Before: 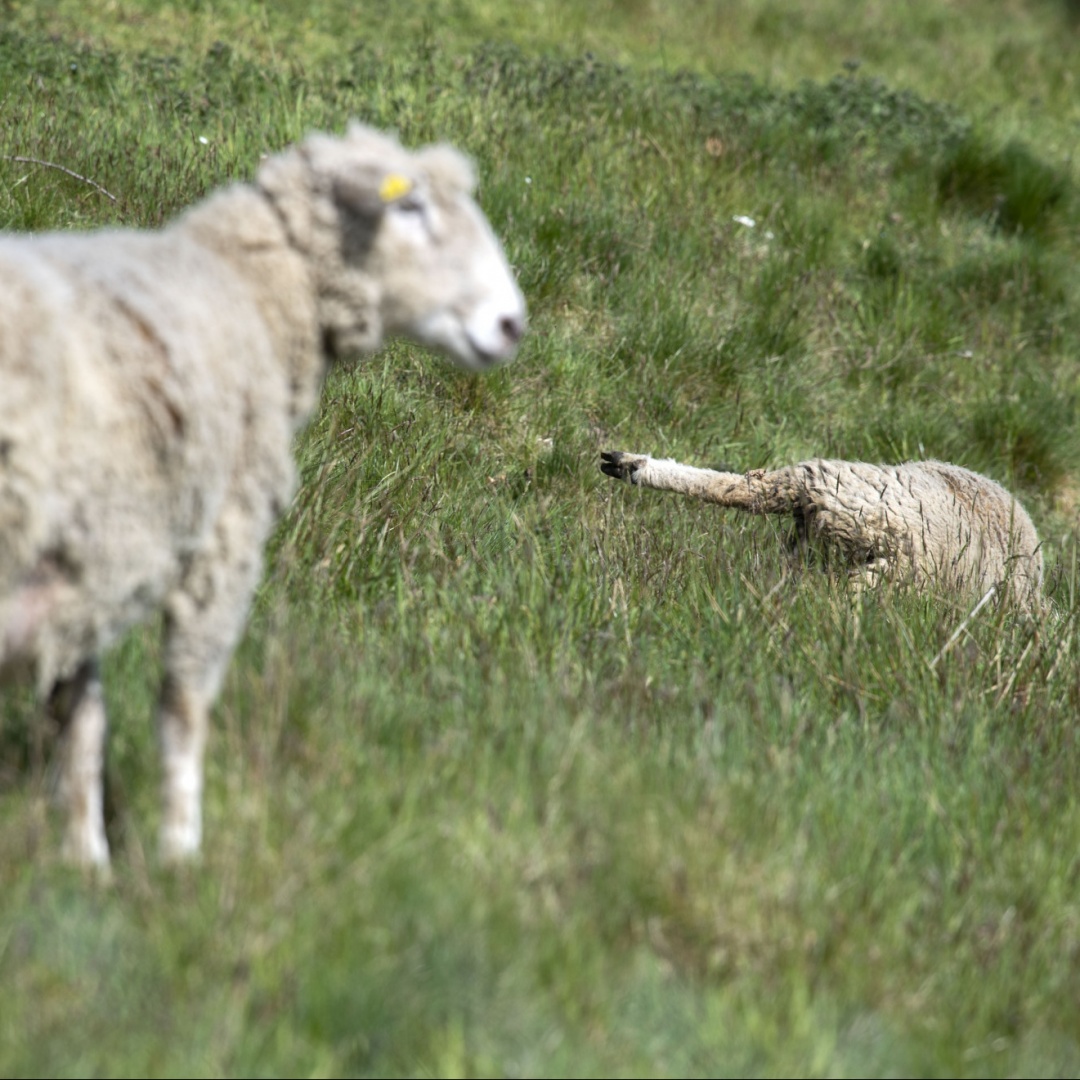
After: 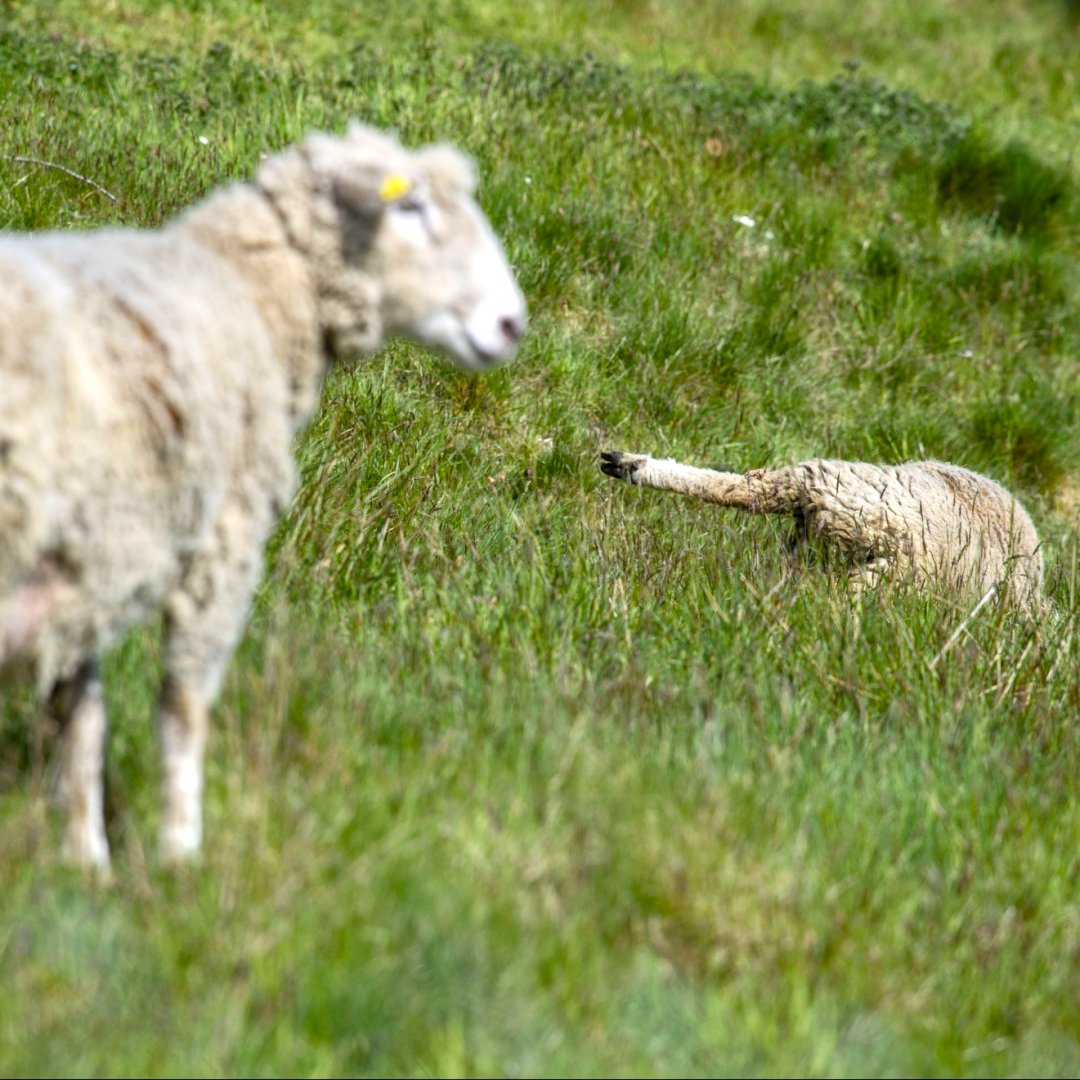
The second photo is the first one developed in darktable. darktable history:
contrast brightness saturation: contrast 0.072, brightness 0.079, saturation 0.178
color balance rgb: perceptual saturation grading › global saturation 20.617%, perceptual saturation grading › highlights -19.675%, perceptual saturation grading › shadows 29.467%, global vibrance 20%
local contrast: on, module defaults
